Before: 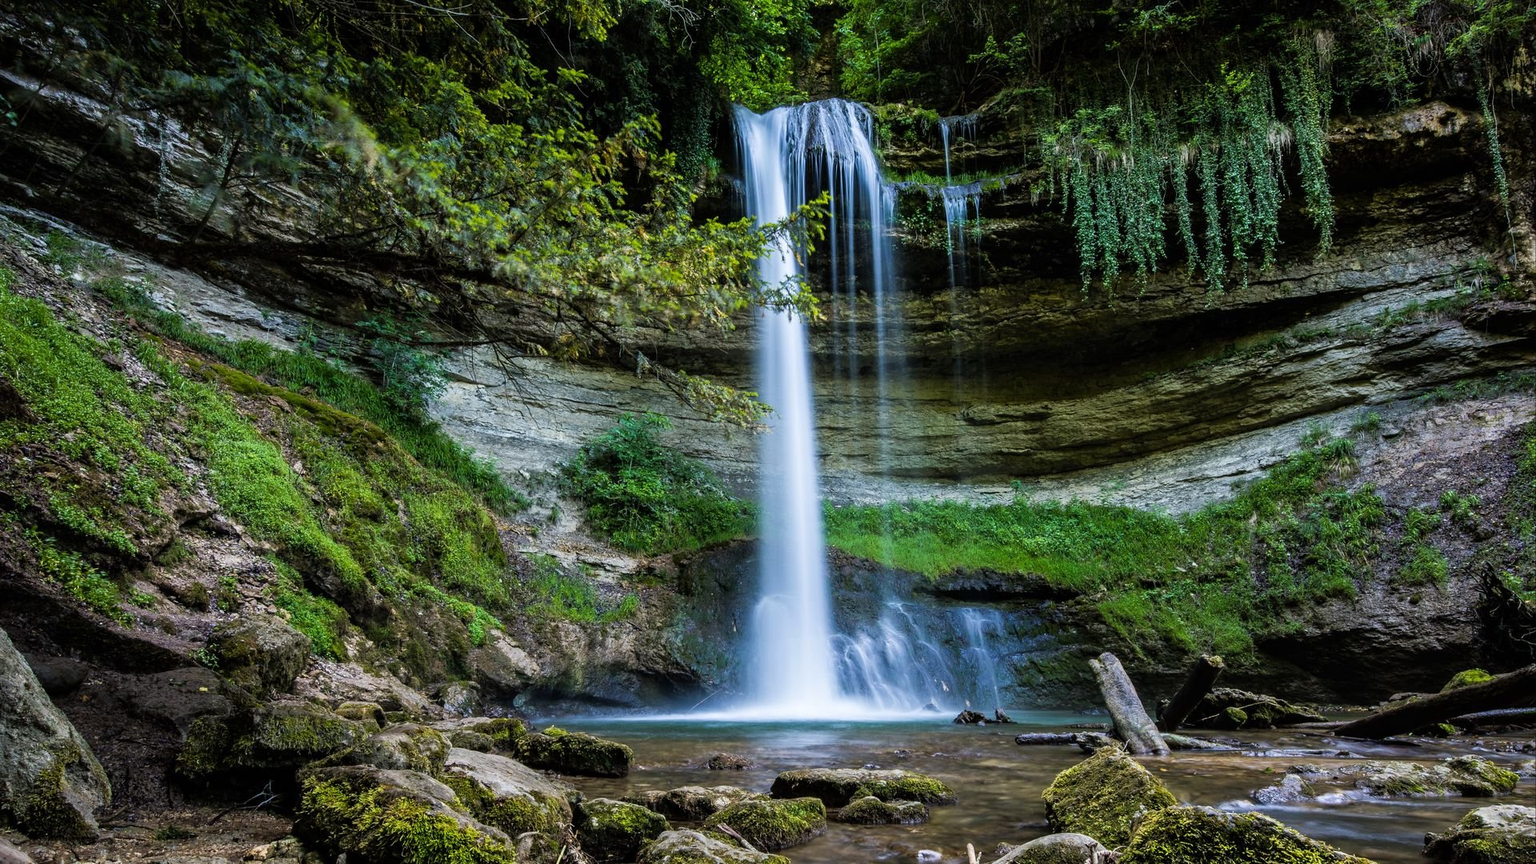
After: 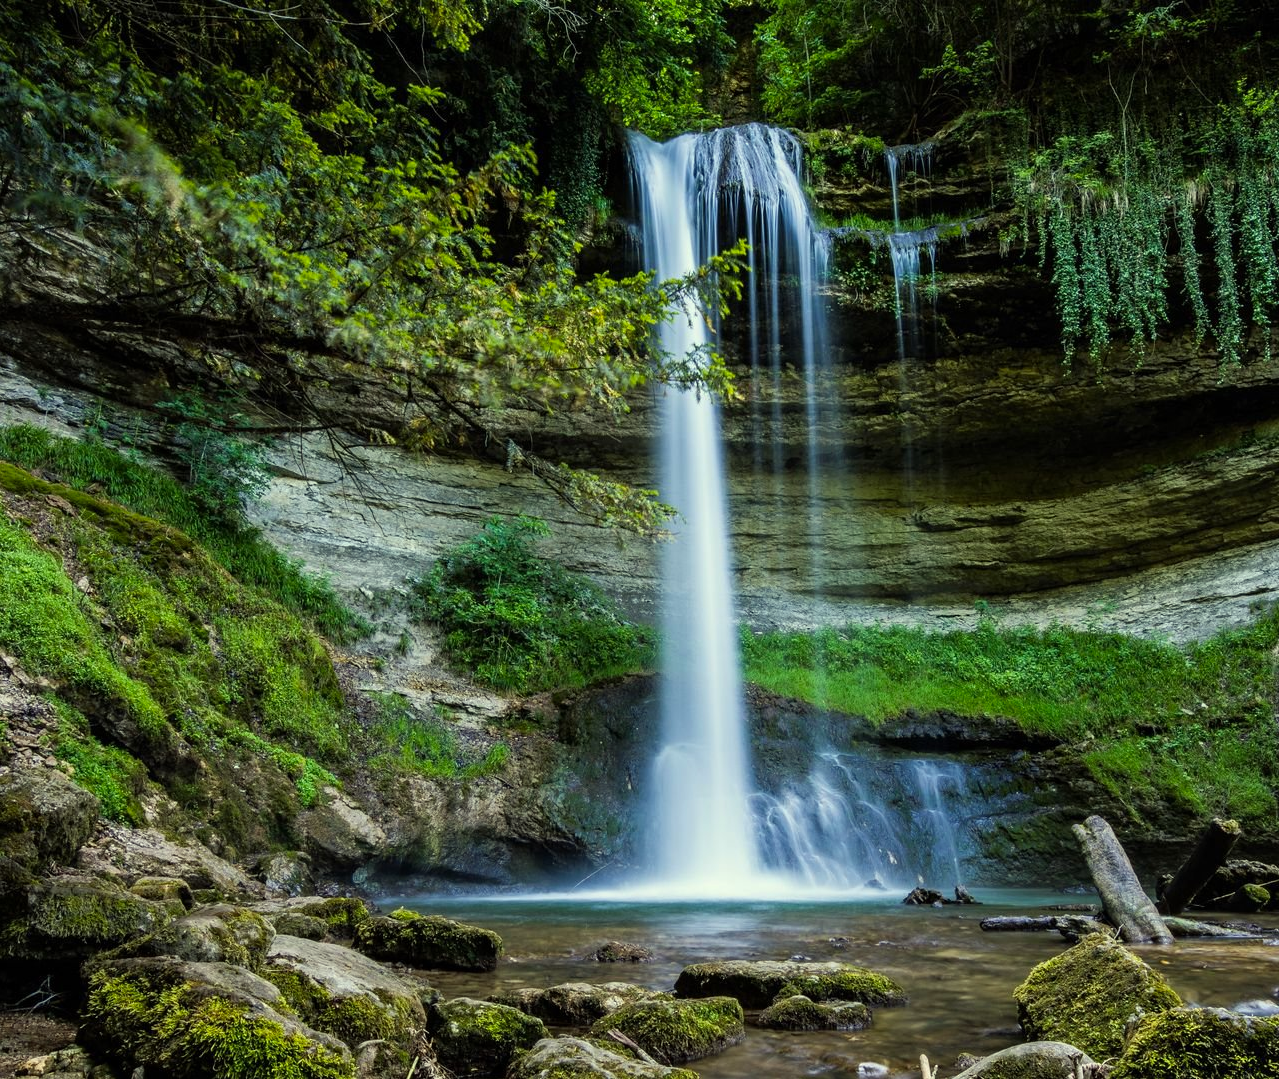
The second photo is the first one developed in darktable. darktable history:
color correction: highlights a* -5.94, highlights b* 11.19
crop and rotate: left 15.055%, right 18.278%
